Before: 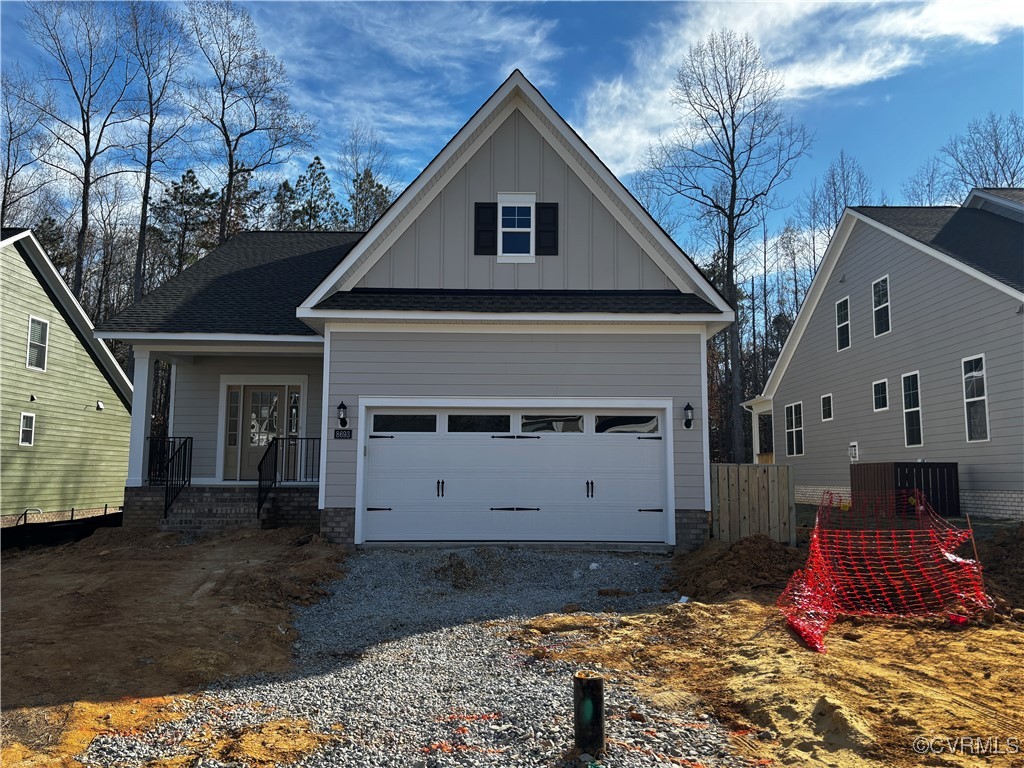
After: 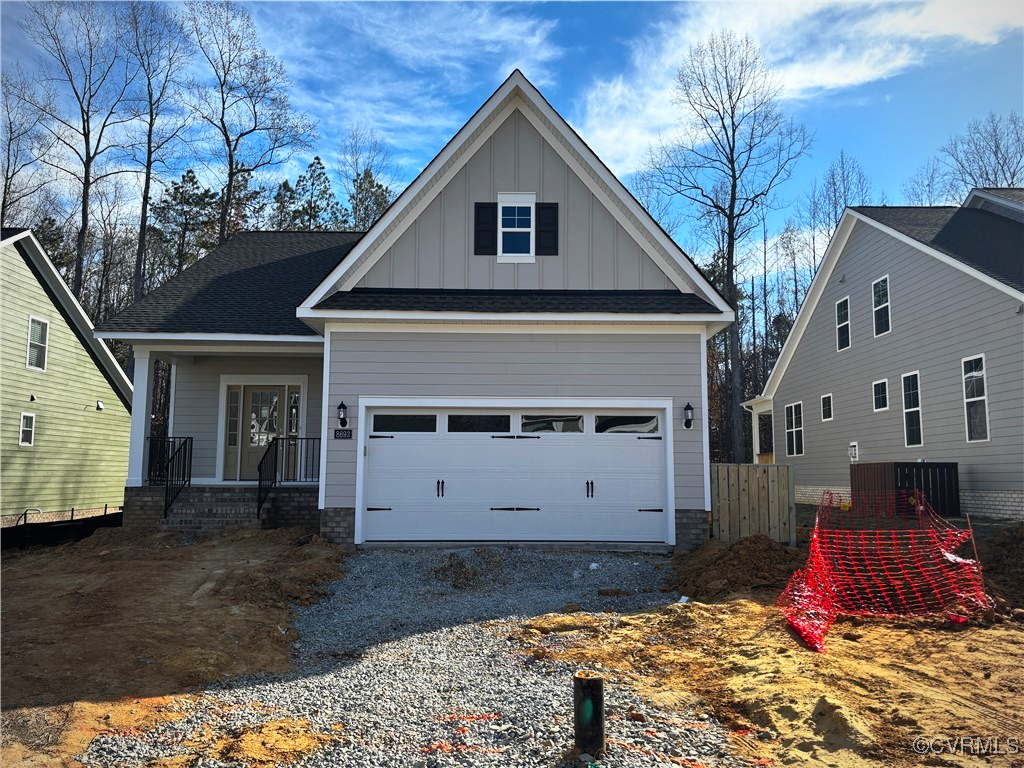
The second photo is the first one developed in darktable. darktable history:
contrast brightness saturation: contrast 0.2, brightness 0.16, saturation 0.22
vignetting: fall-off radius 60.92%
